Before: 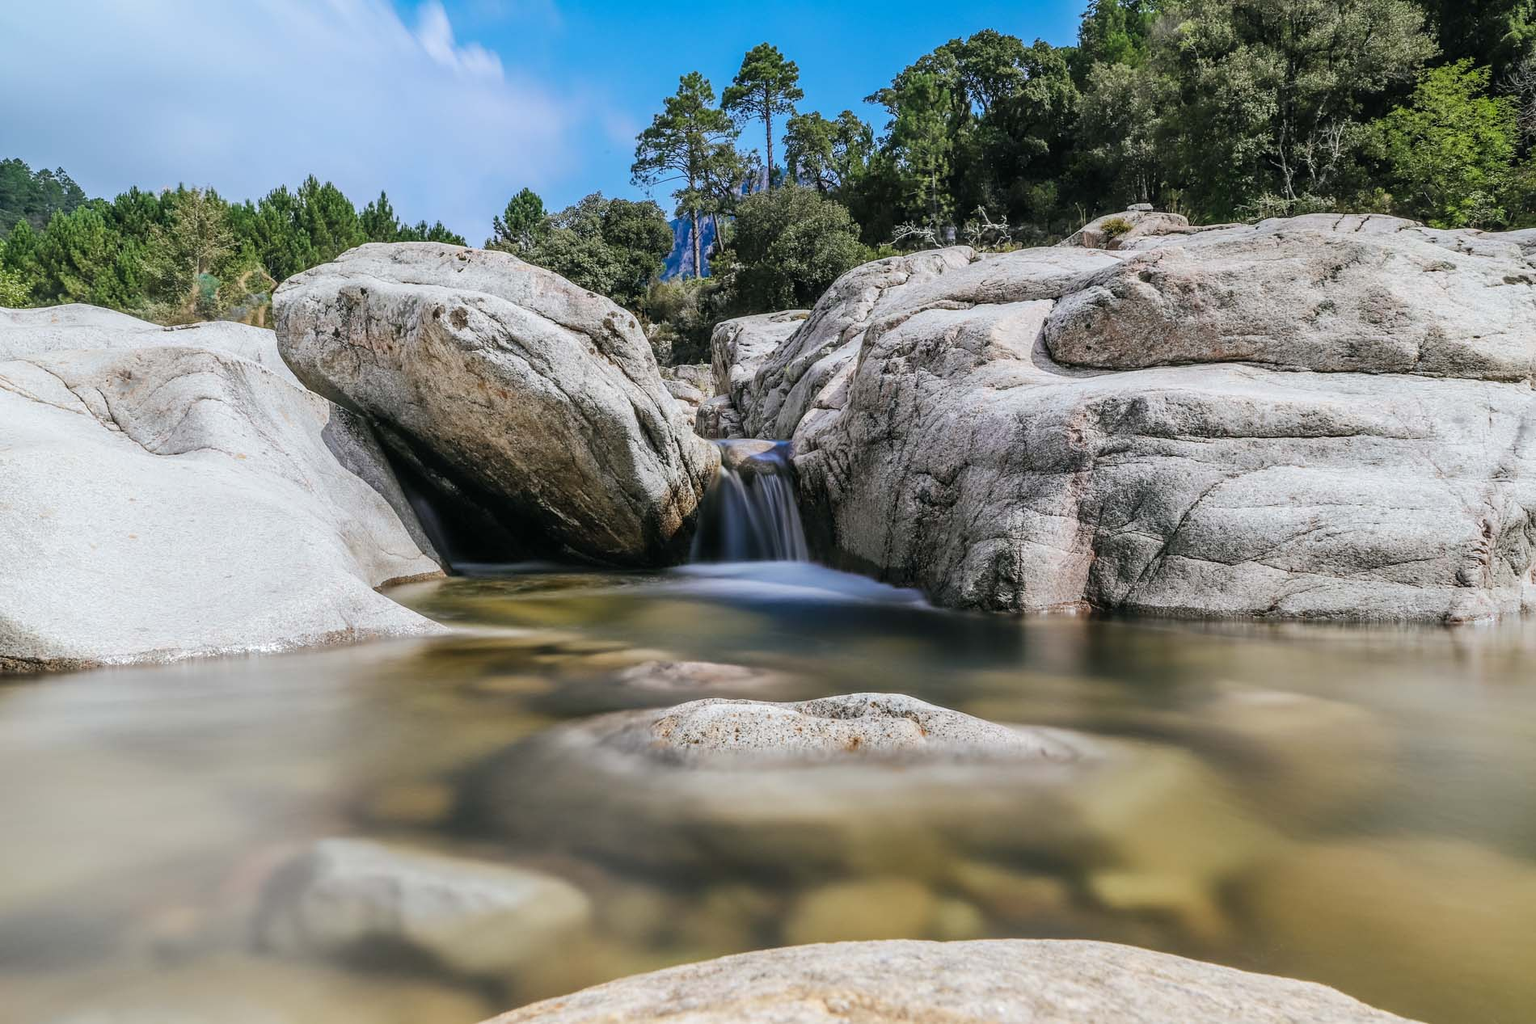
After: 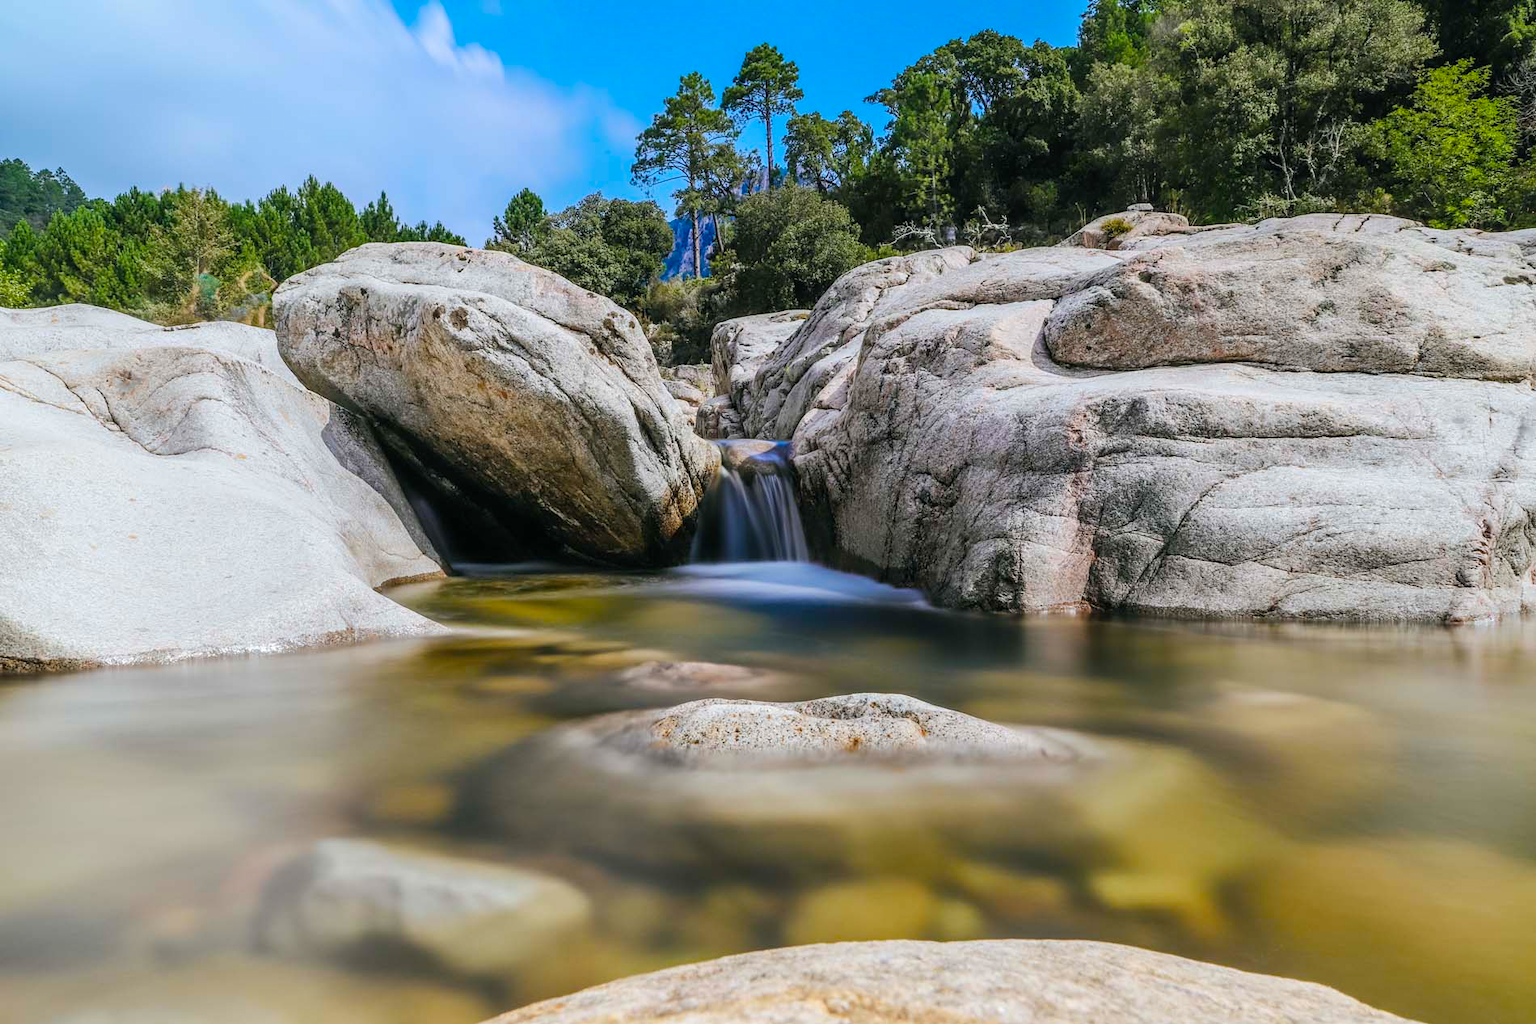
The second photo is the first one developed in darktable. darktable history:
color balance rgb: linear chroma grading › mid-tones 7.211%, perceptual saturation grading › global saturation 29.784%, global vibrance 21.226%
